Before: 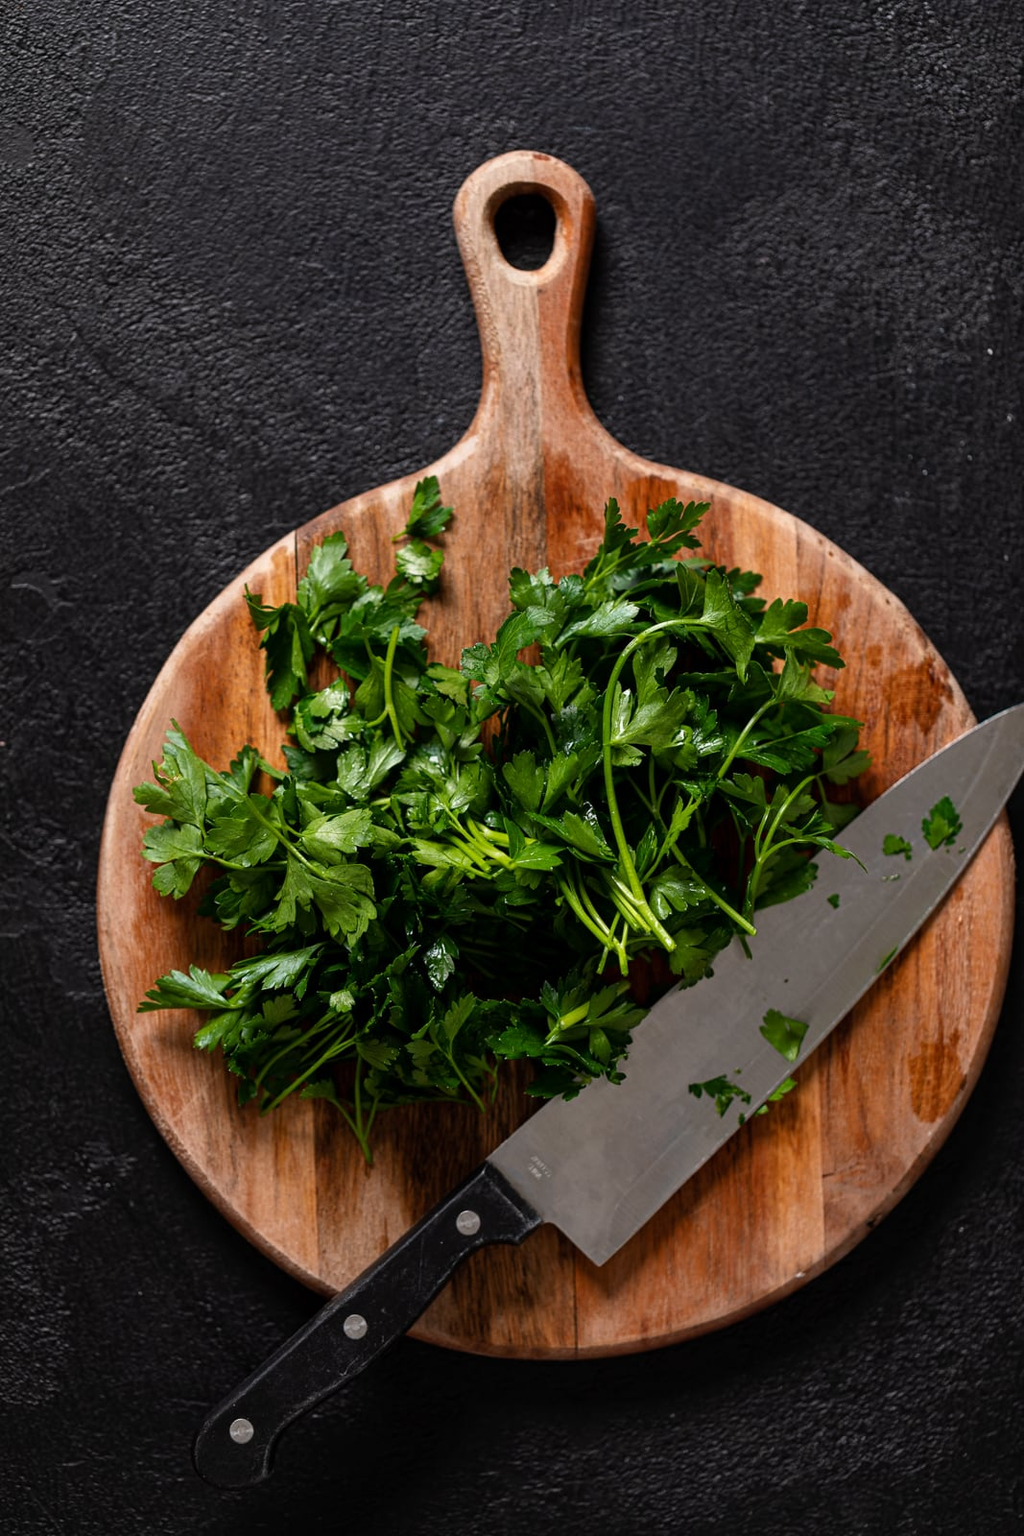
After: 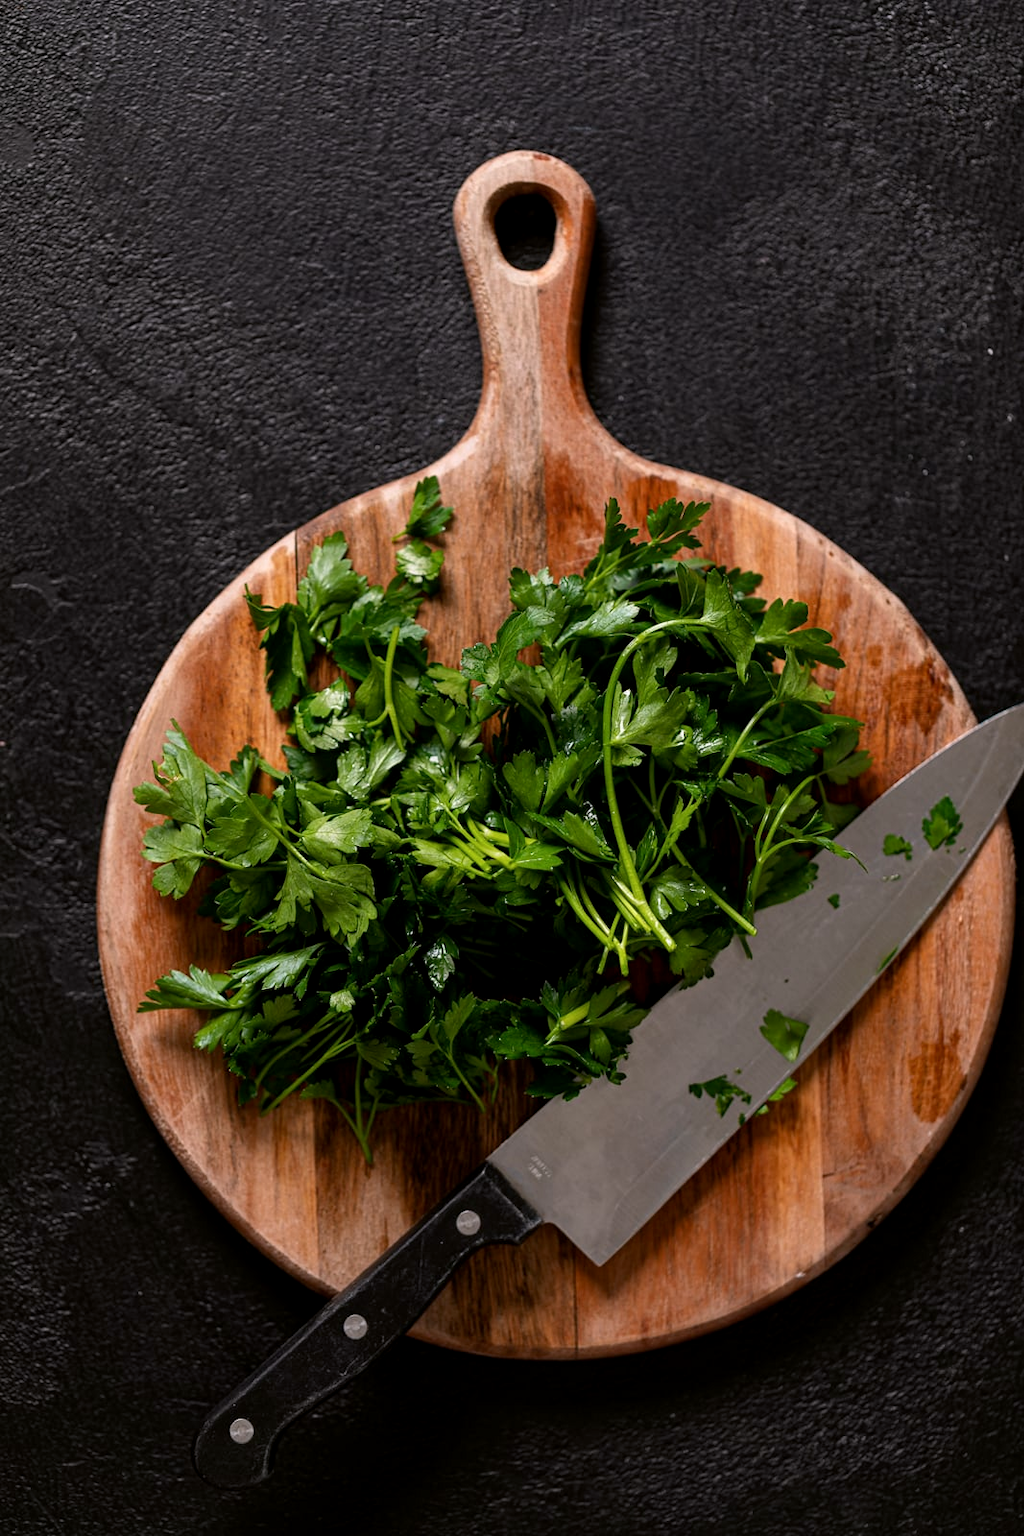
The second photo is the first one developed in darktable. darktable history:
color correction: highlights a* 3.03, highlights b* -1.63, shadows a* -0.055, shadows b* 2.27, saturation 0.976
exposure: black level correction 0.002, compensate highlight preservation false
